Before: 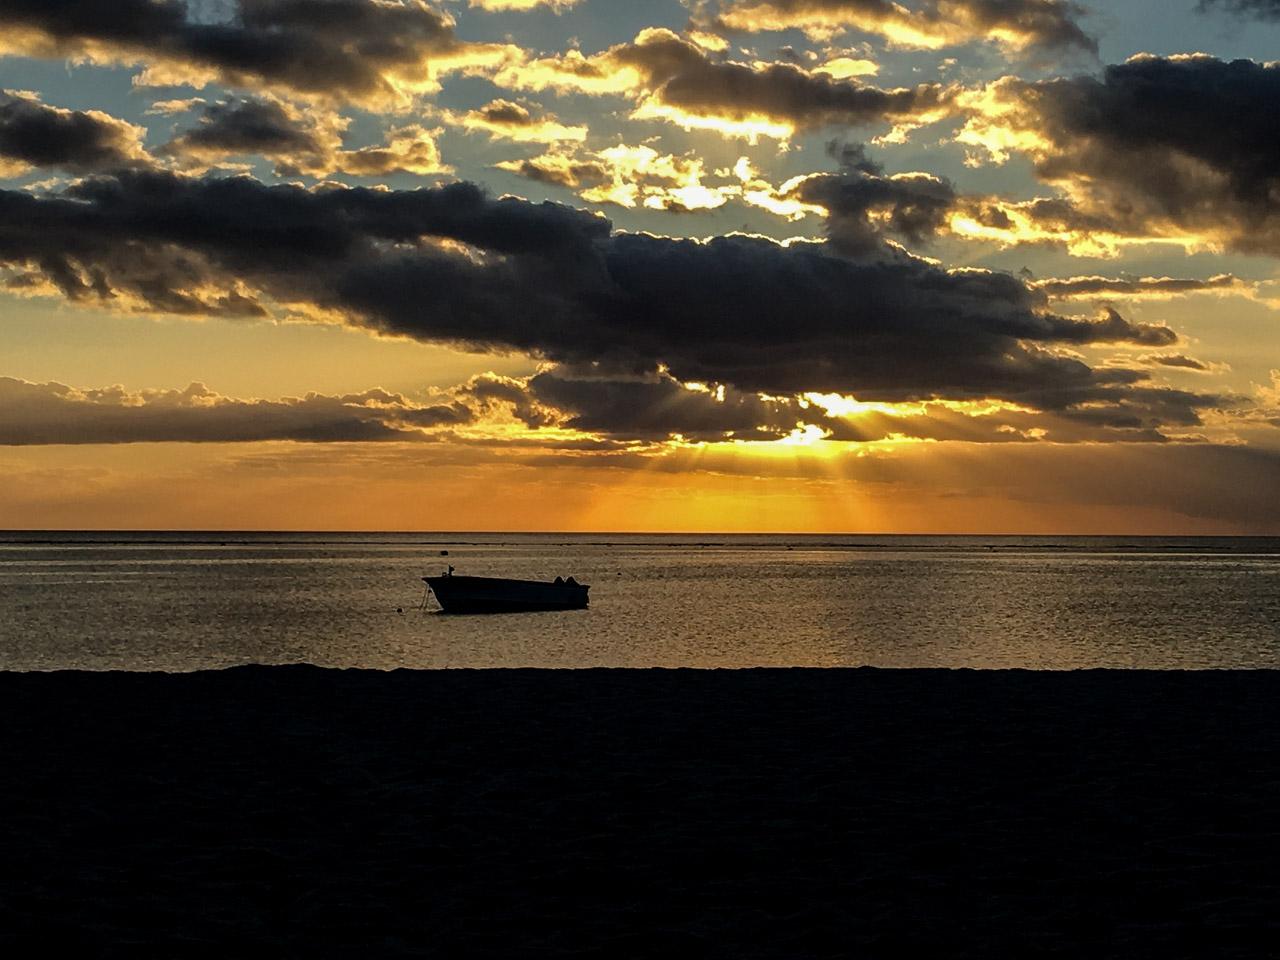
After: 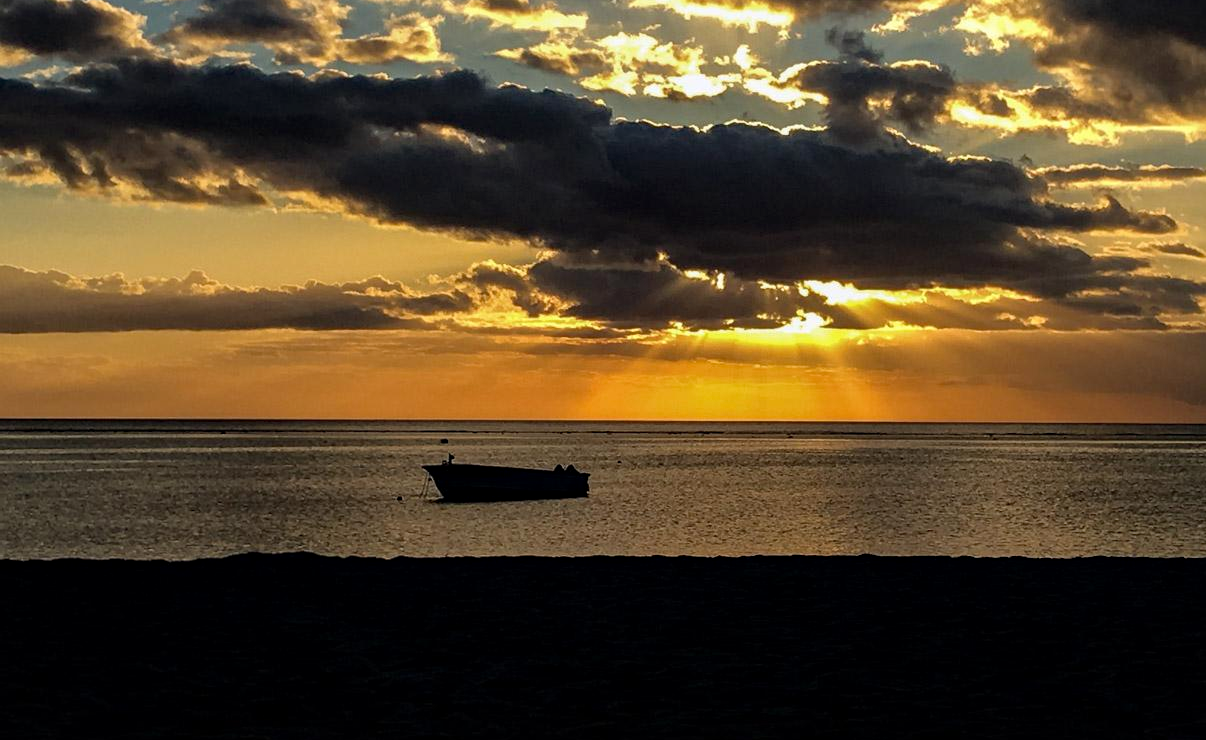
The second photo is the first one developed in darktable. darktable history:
white balance: emerald 1
local contrast: mode bilateral grid, contrast 100, coarseness 100, detail 108%, midtone range 0.2
haze removal: compatibility mode true, adaptive false
crop and rotate: angle 0.03°, top 11.643%, right 5.651%, bottom 11.189%
